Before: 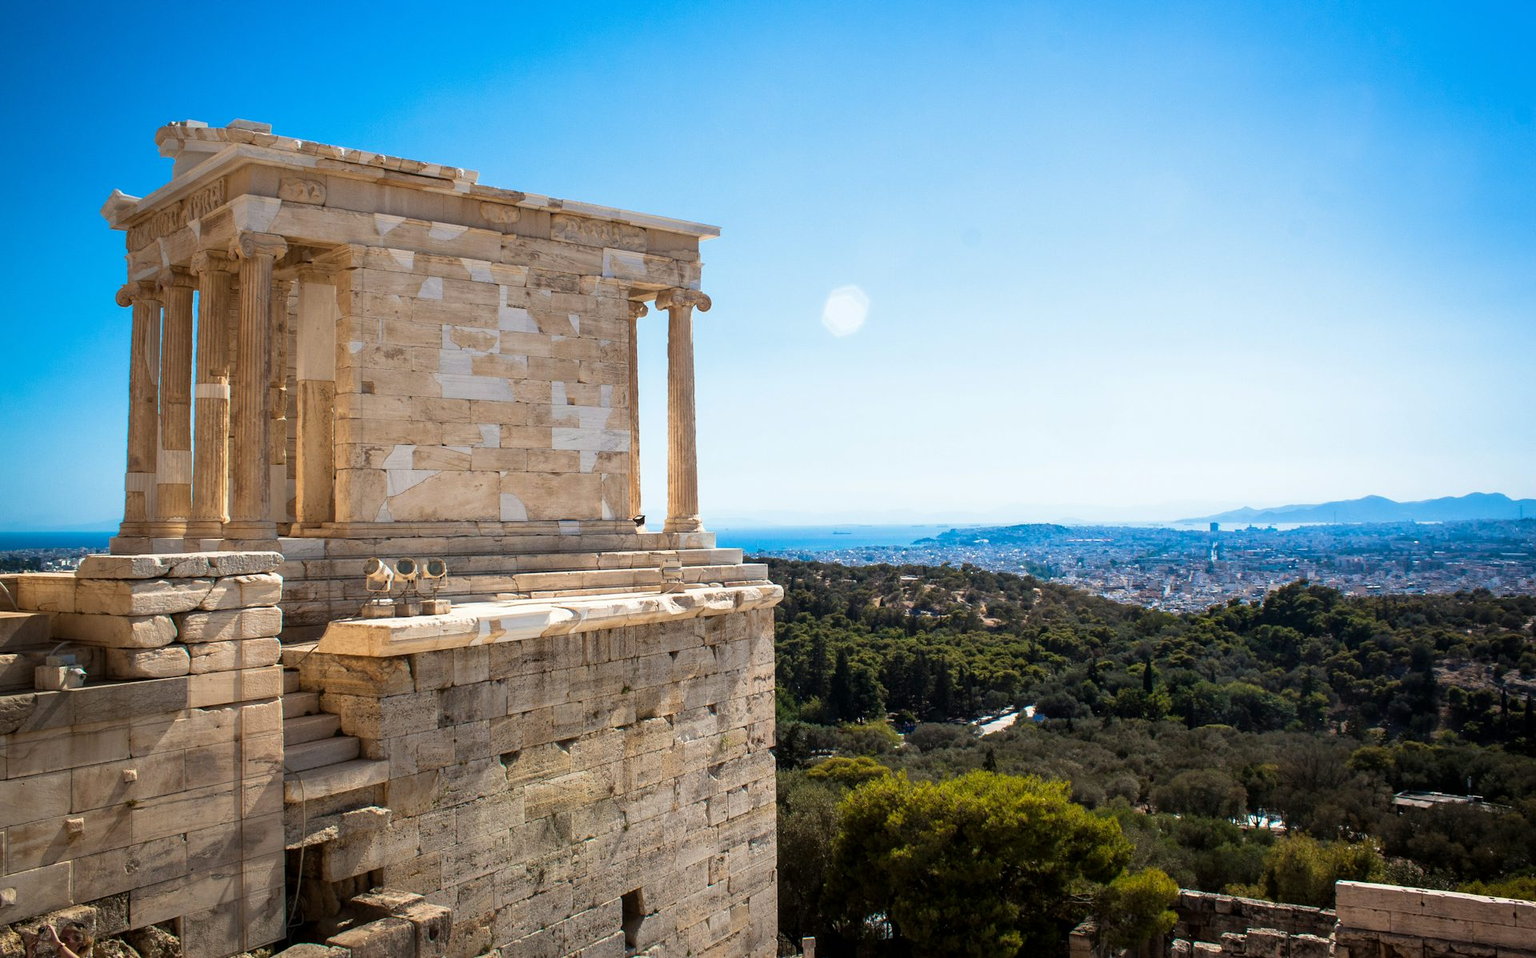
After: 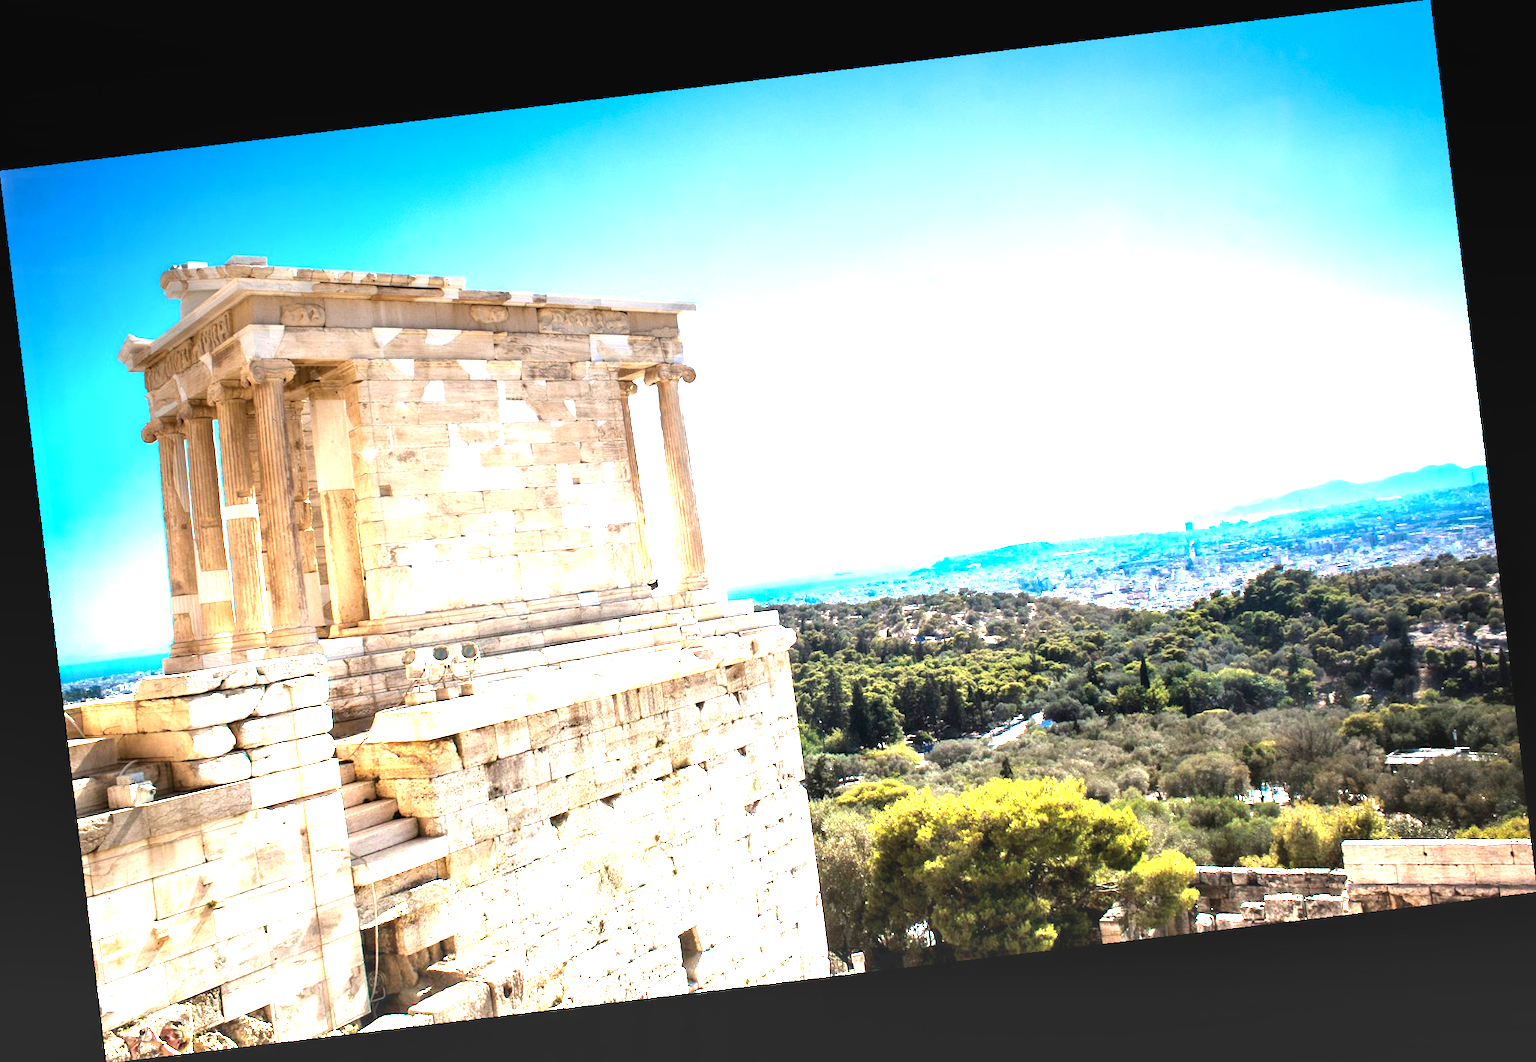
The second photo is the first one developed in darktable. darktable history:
graduated density: density -3.9 EV
exposure: black level correction -0.002, exposure 0.708 EV, compensate exposure bias true, compensate highlight preservation false
contrast equalizer: y [[0.536, 0.565, 0.581, 0.516, 0.52, 0.491], [0.5 ×6], [0.5 ×6], [0 ×6], [0 ×6]]
rotate and perspective: rotation -6.83°, automatic cropping off
